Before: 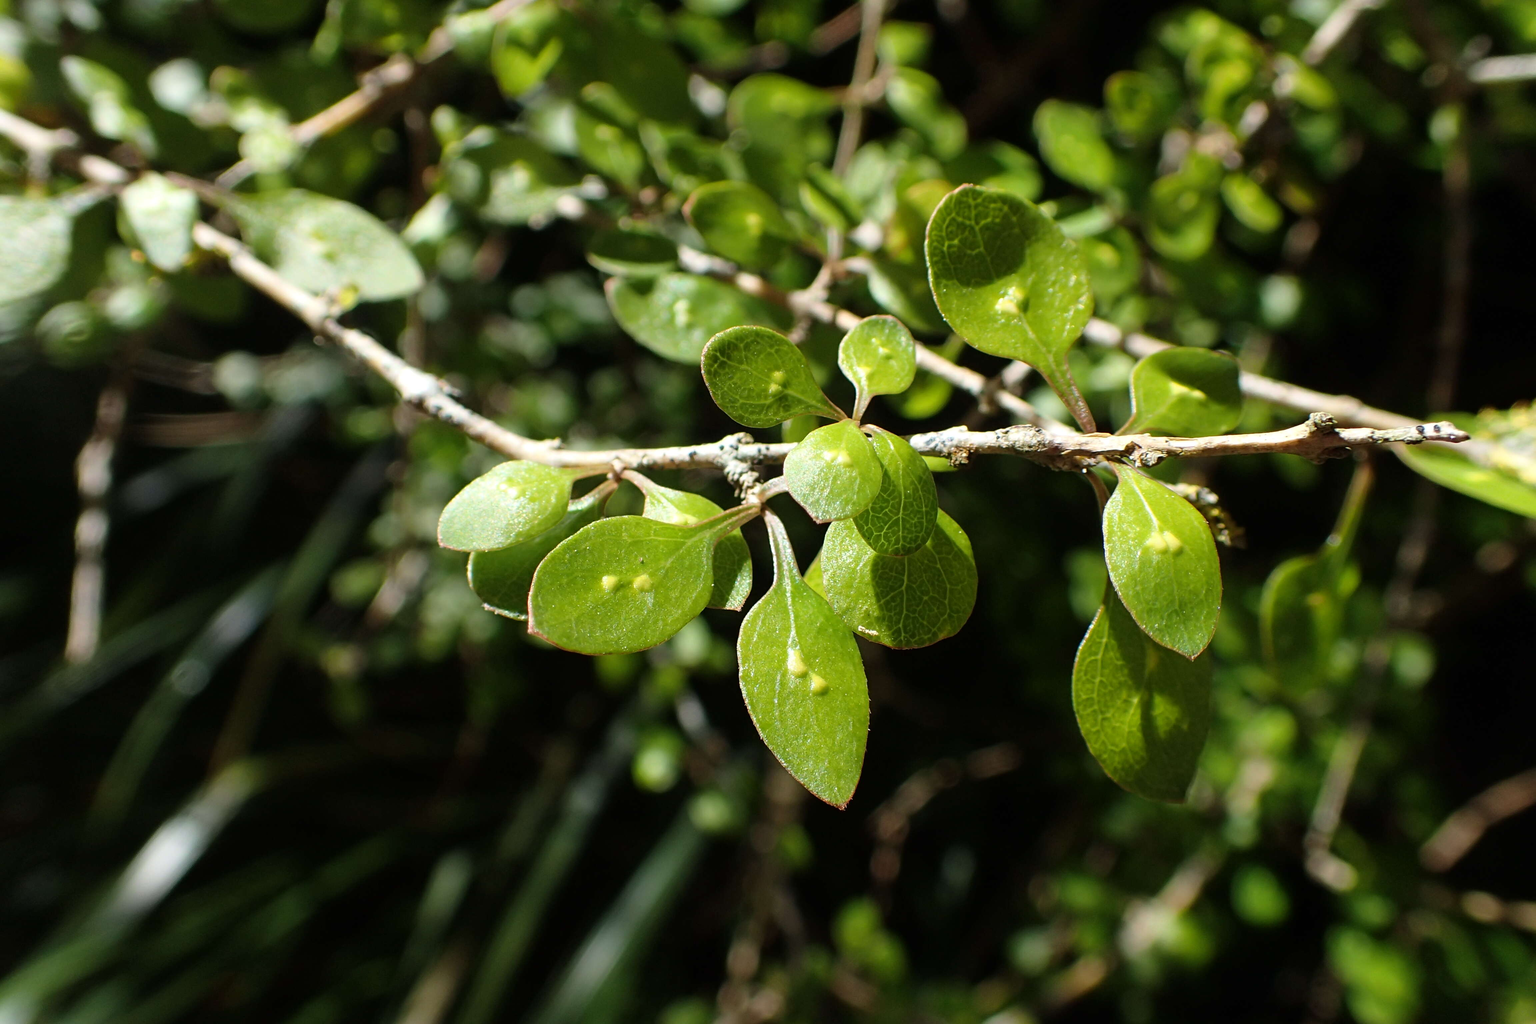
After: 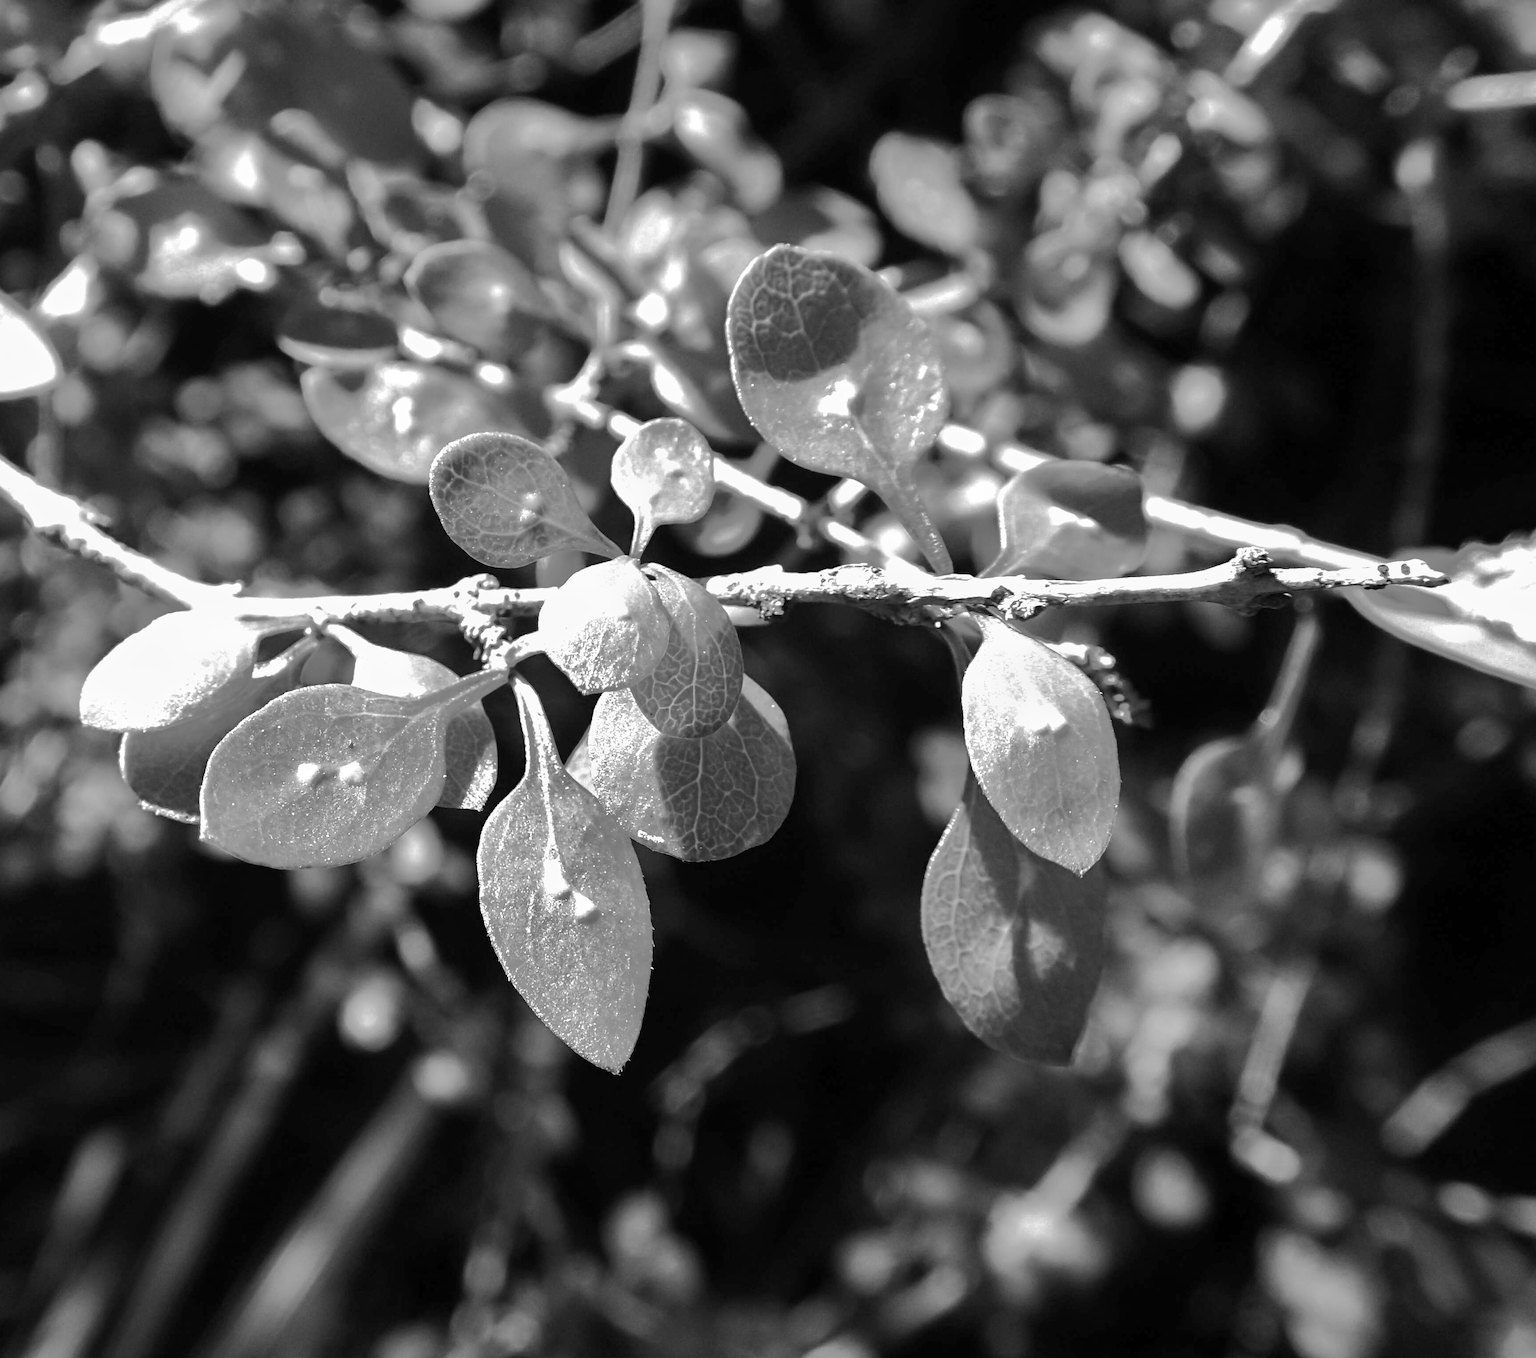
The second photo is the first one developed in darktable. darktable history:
crop and rotate: left 24.6%
shadows and highlights: shadows -19.91, highlights -73.15
monochrome: a -35.87, b 49.73, size 1.7
exposure: exposure 0.74 EV, compensate highlight preservation false
